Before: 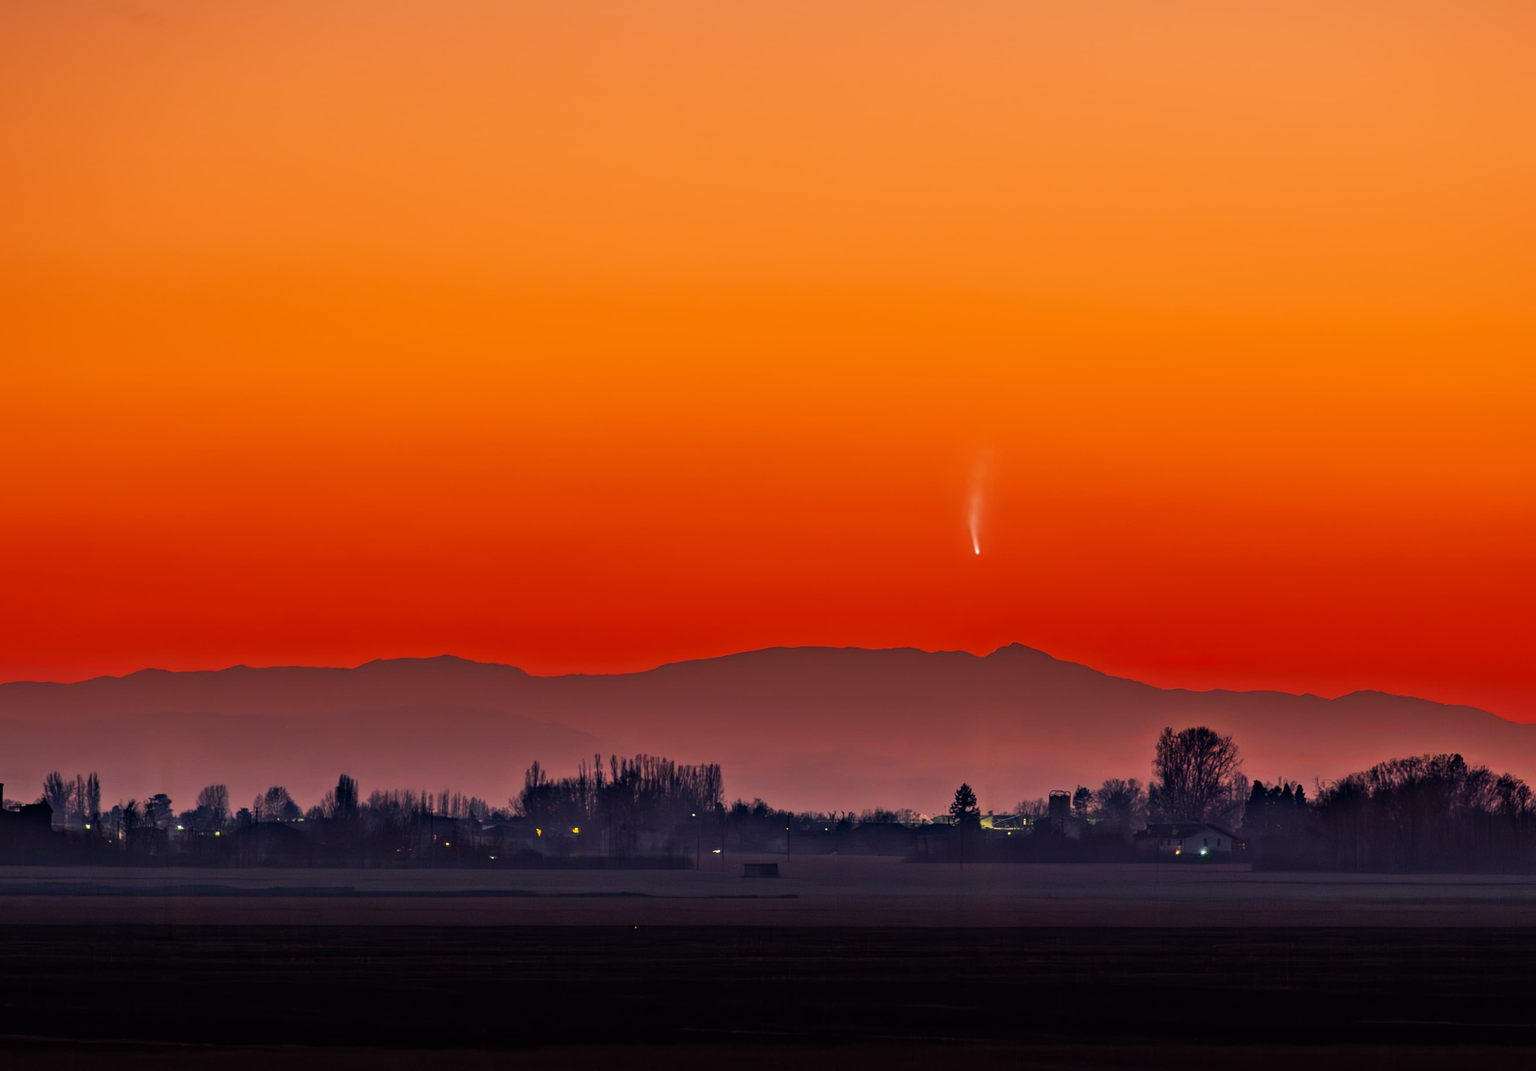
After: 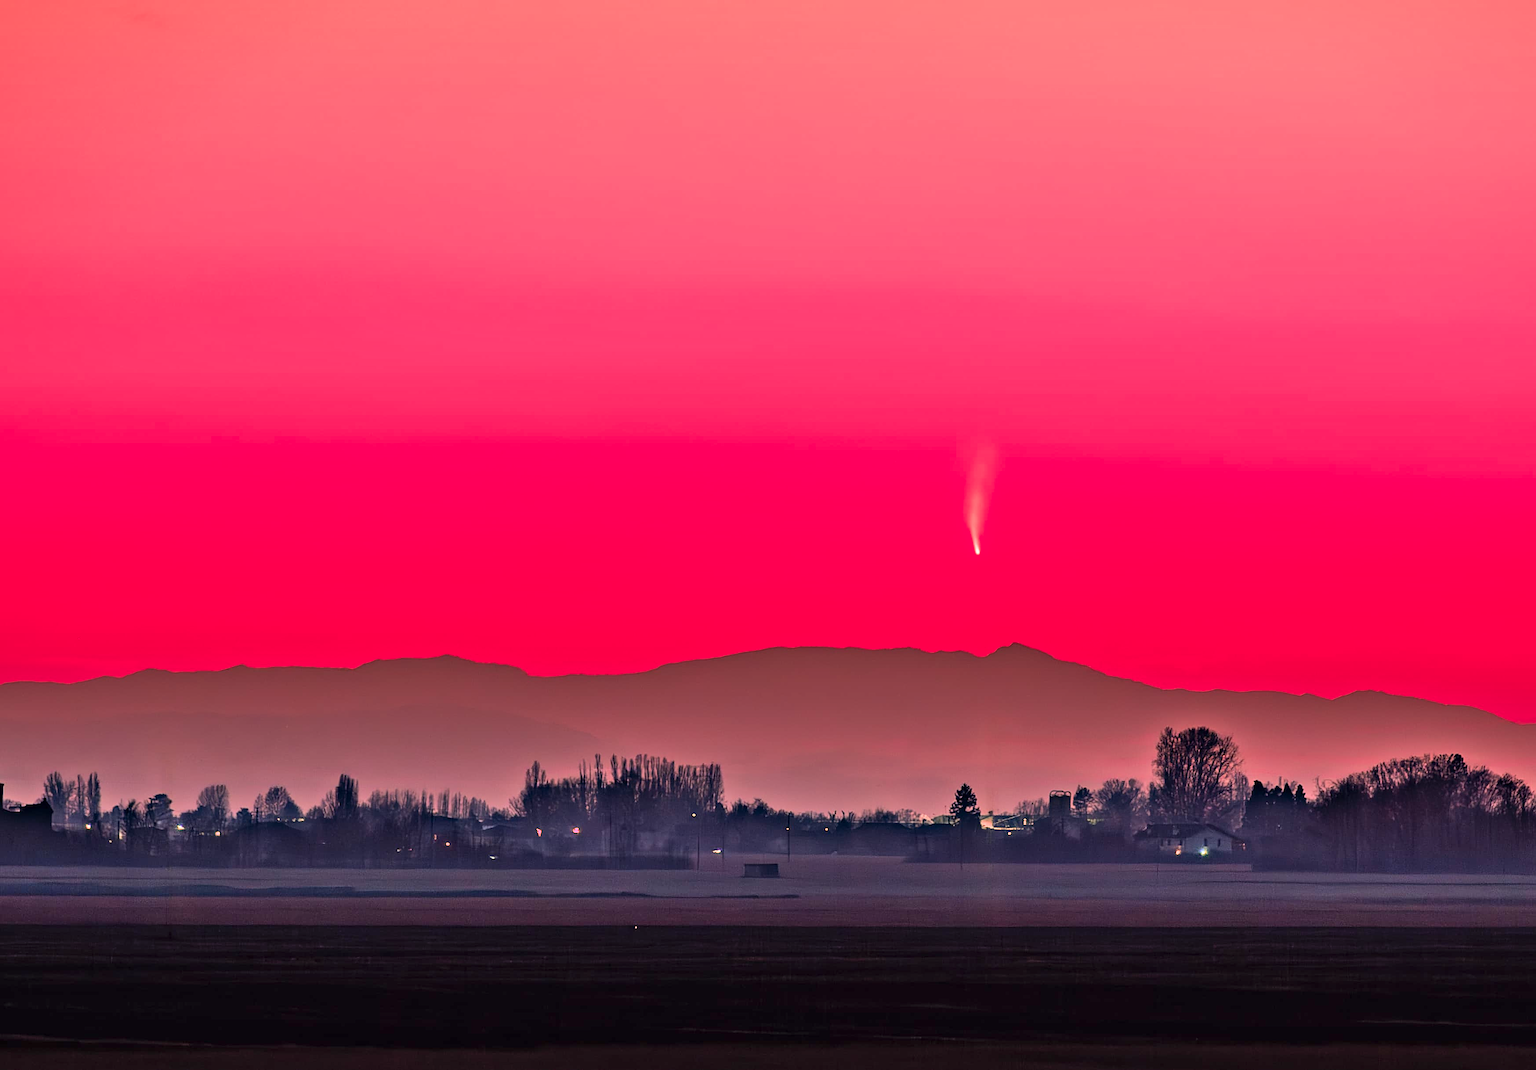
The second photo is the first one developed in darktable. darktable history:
sharpen: on, module defaults
shadows and highlights: shadows 49.36, highlights -41.24, soften with gaussian
color zones: curves: ch2 [(0, 0.488) (0.143, 0.417) (0.286, 0.212) (0.429, 0.179) (0.571, 0.154) (0.714, 0.415) (0.857, 0.495) (1, 0.488)]
exposure: exposure 0.557 EV, compensate highlight preservation false
